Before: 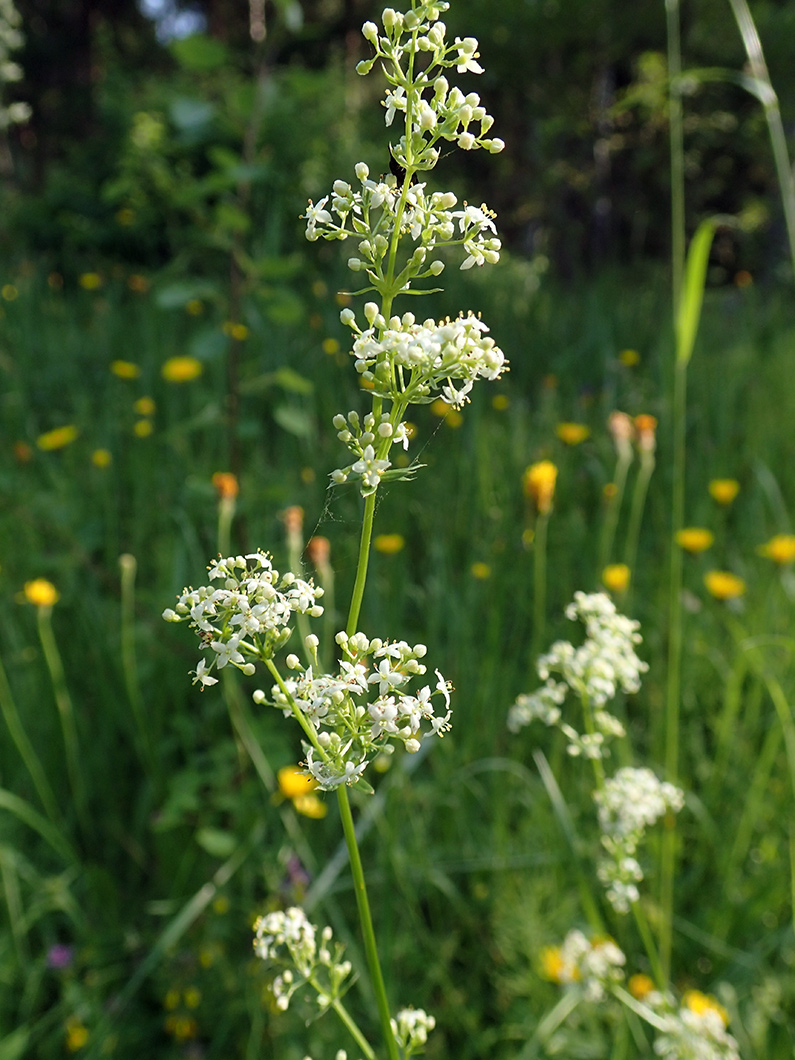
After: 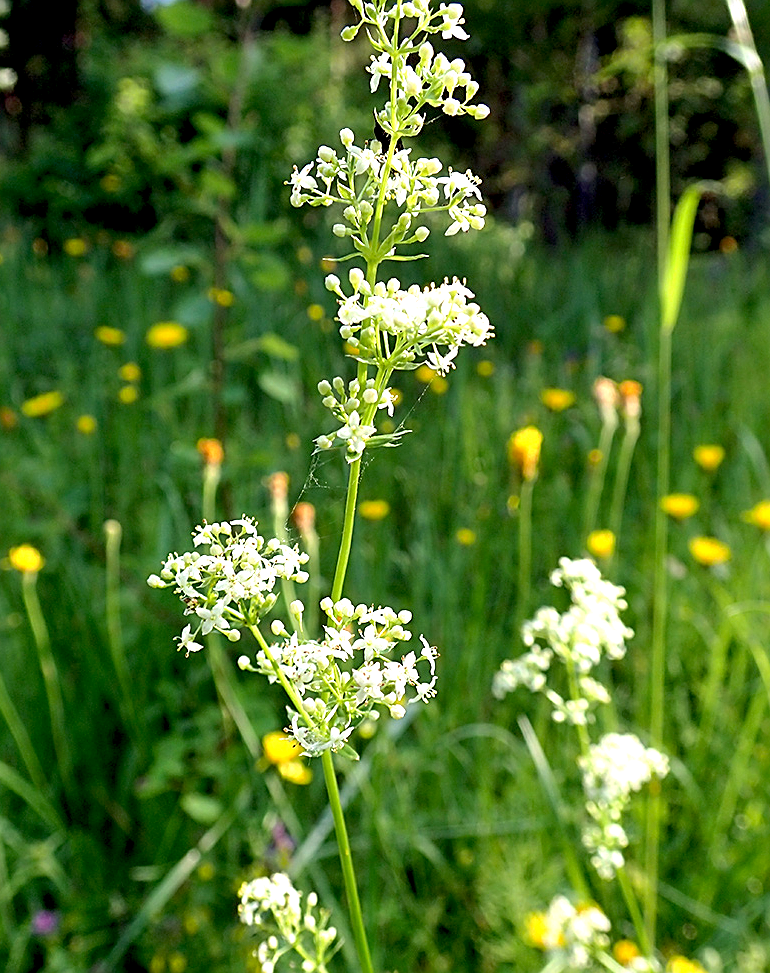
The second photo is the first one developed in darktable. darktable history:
base curve: curves: ch0 [(0, 0) (0.283, 0.295) (1, 1)], preserve colors none
sharpen: on, module defaults
crop: left 1.964%, top 3.251%, right 1.122%, bottom 4.933%
exposure: black level correction 0.008, exposure 0.979 EV, compensate highlight preservation false
